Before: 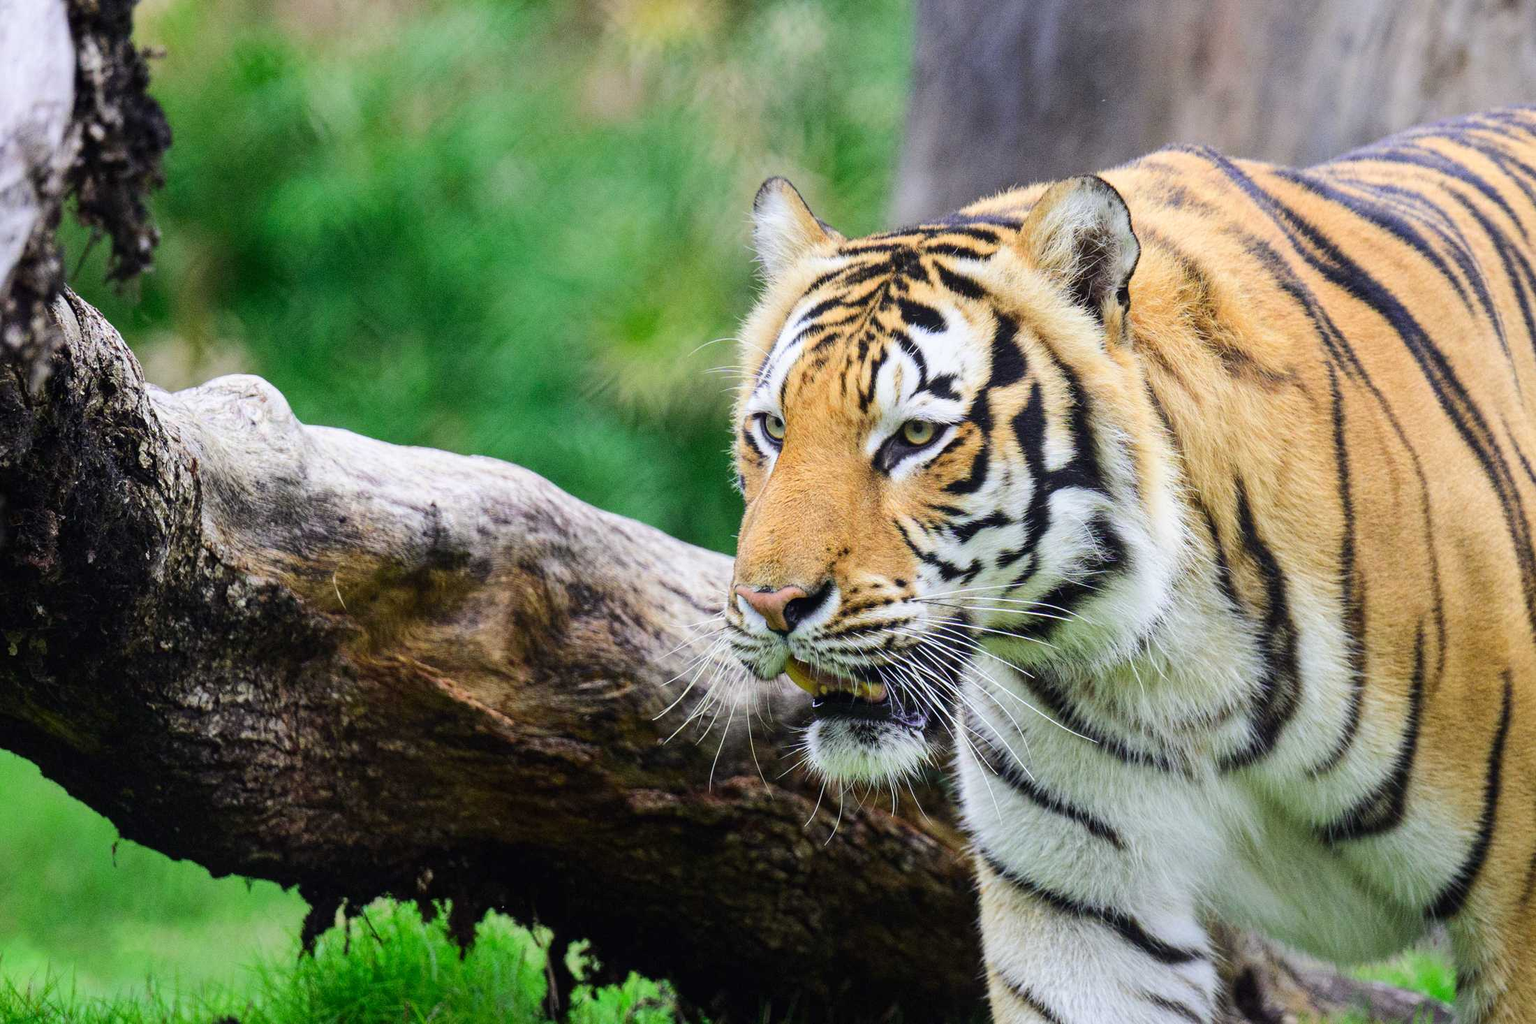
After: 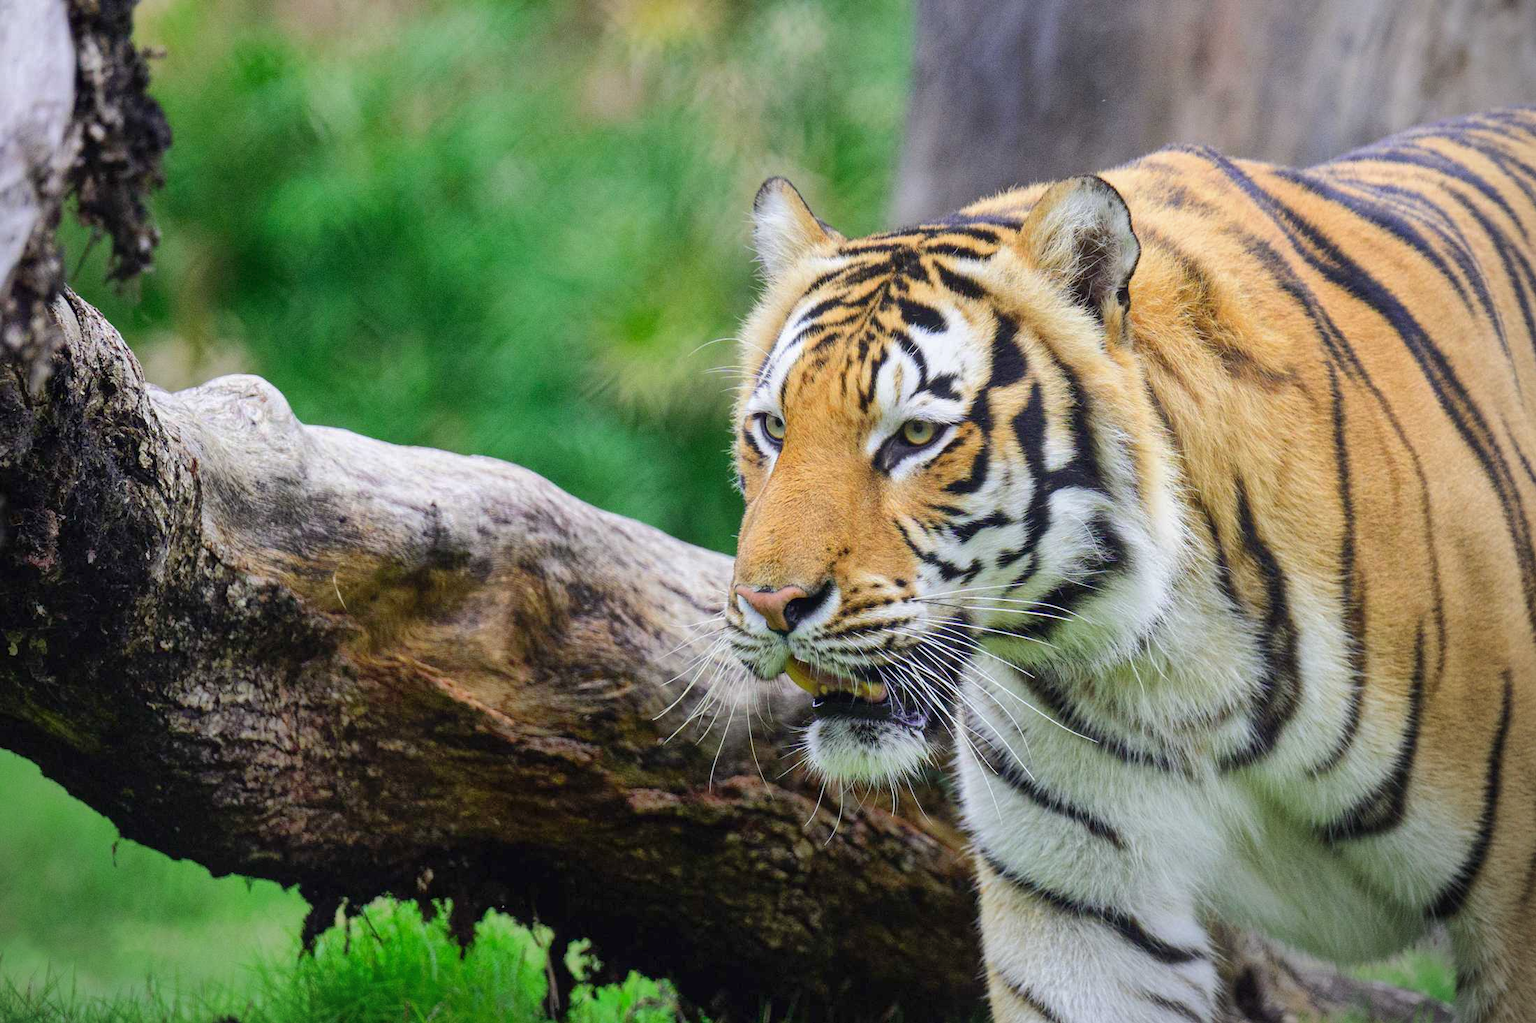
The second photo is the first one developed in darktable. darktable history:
vignetting: fall-off start 91.25%, center (-0.069, -0.307)
shadows and highlights: on, module defaults
